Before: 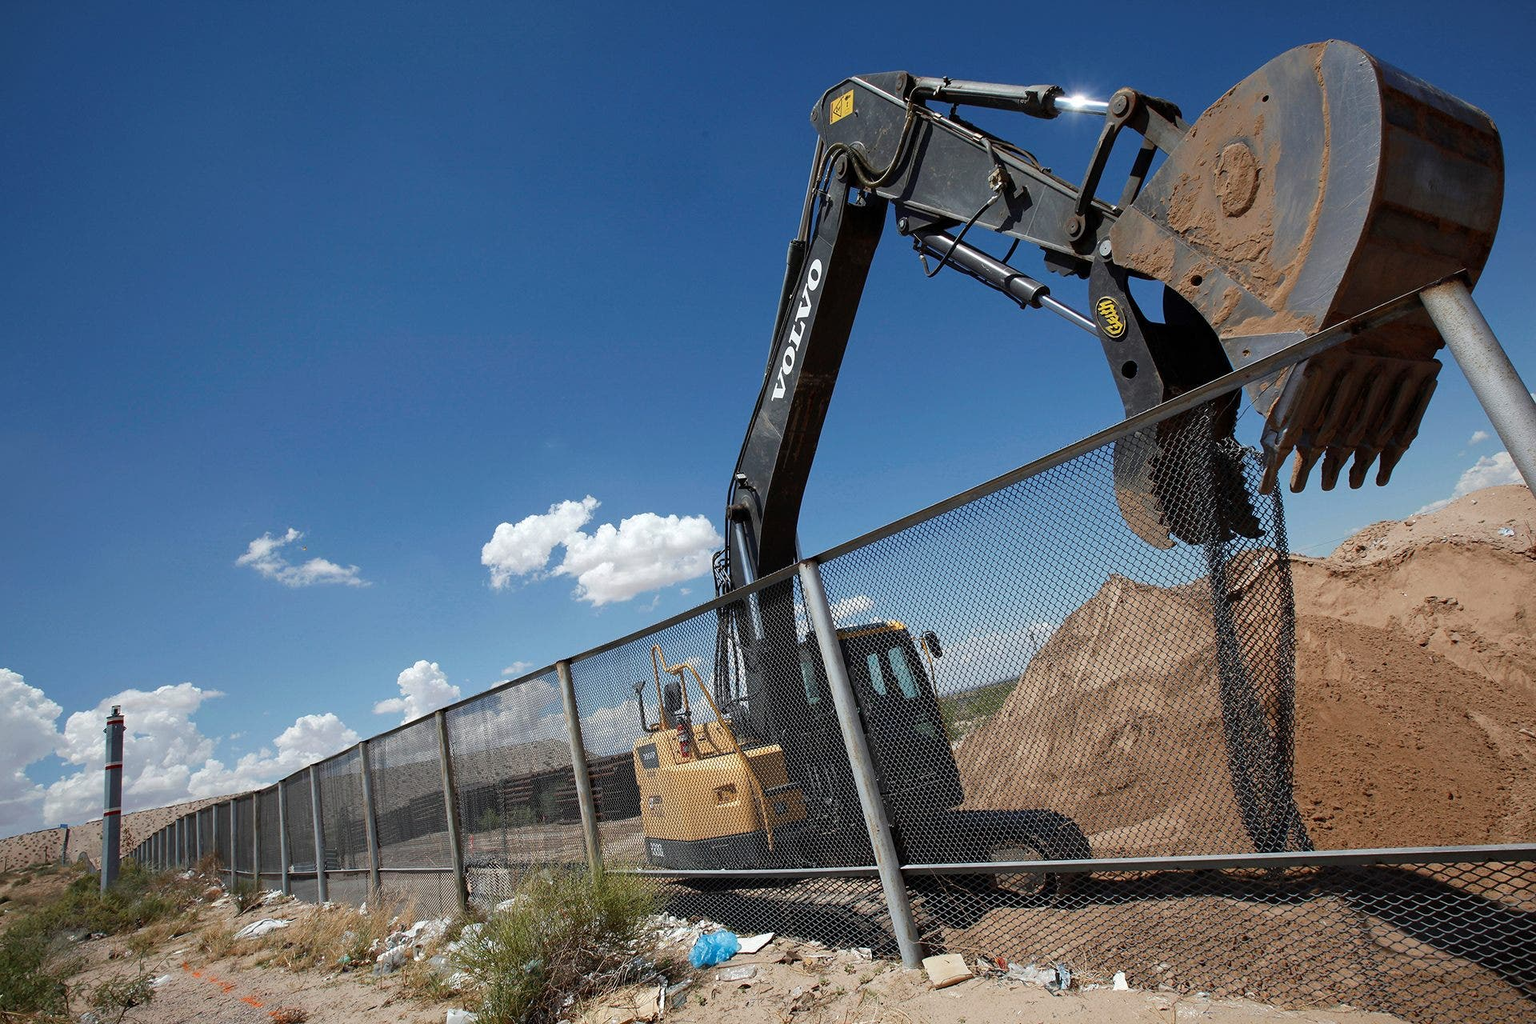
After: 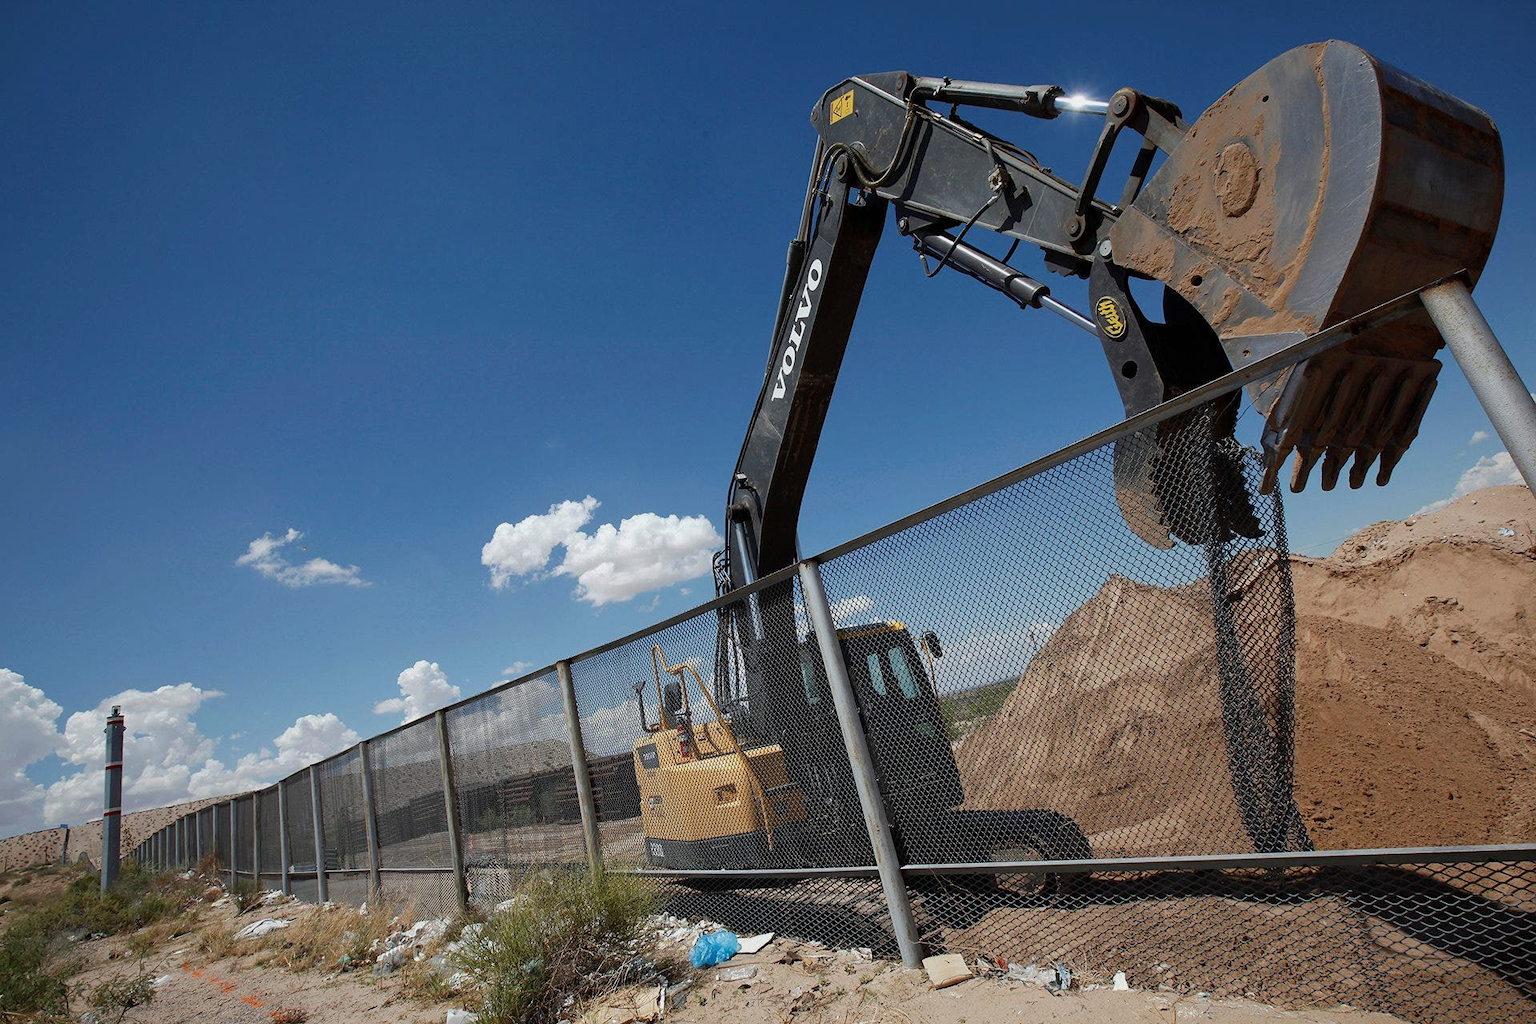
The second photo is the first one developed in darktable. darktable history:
exposure: exposure -0.211 EV, compensate highlight preservation false
tone equalizer: edges refinement/feathering 500, mask exposure compensation -1.57 EV, preserve details no
